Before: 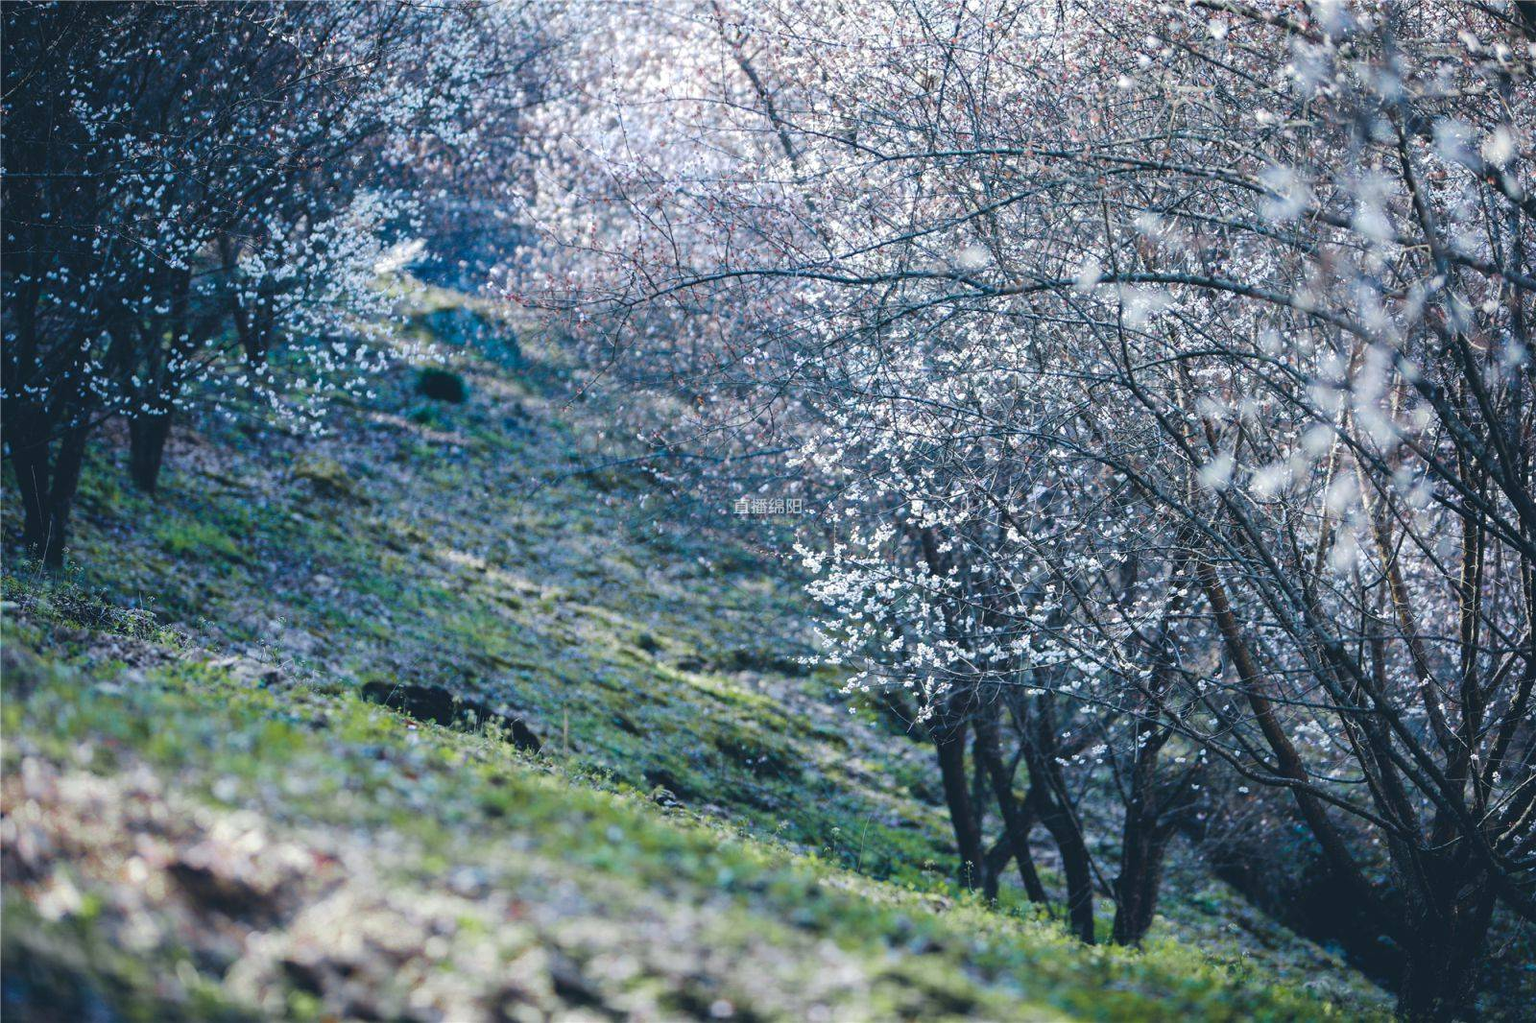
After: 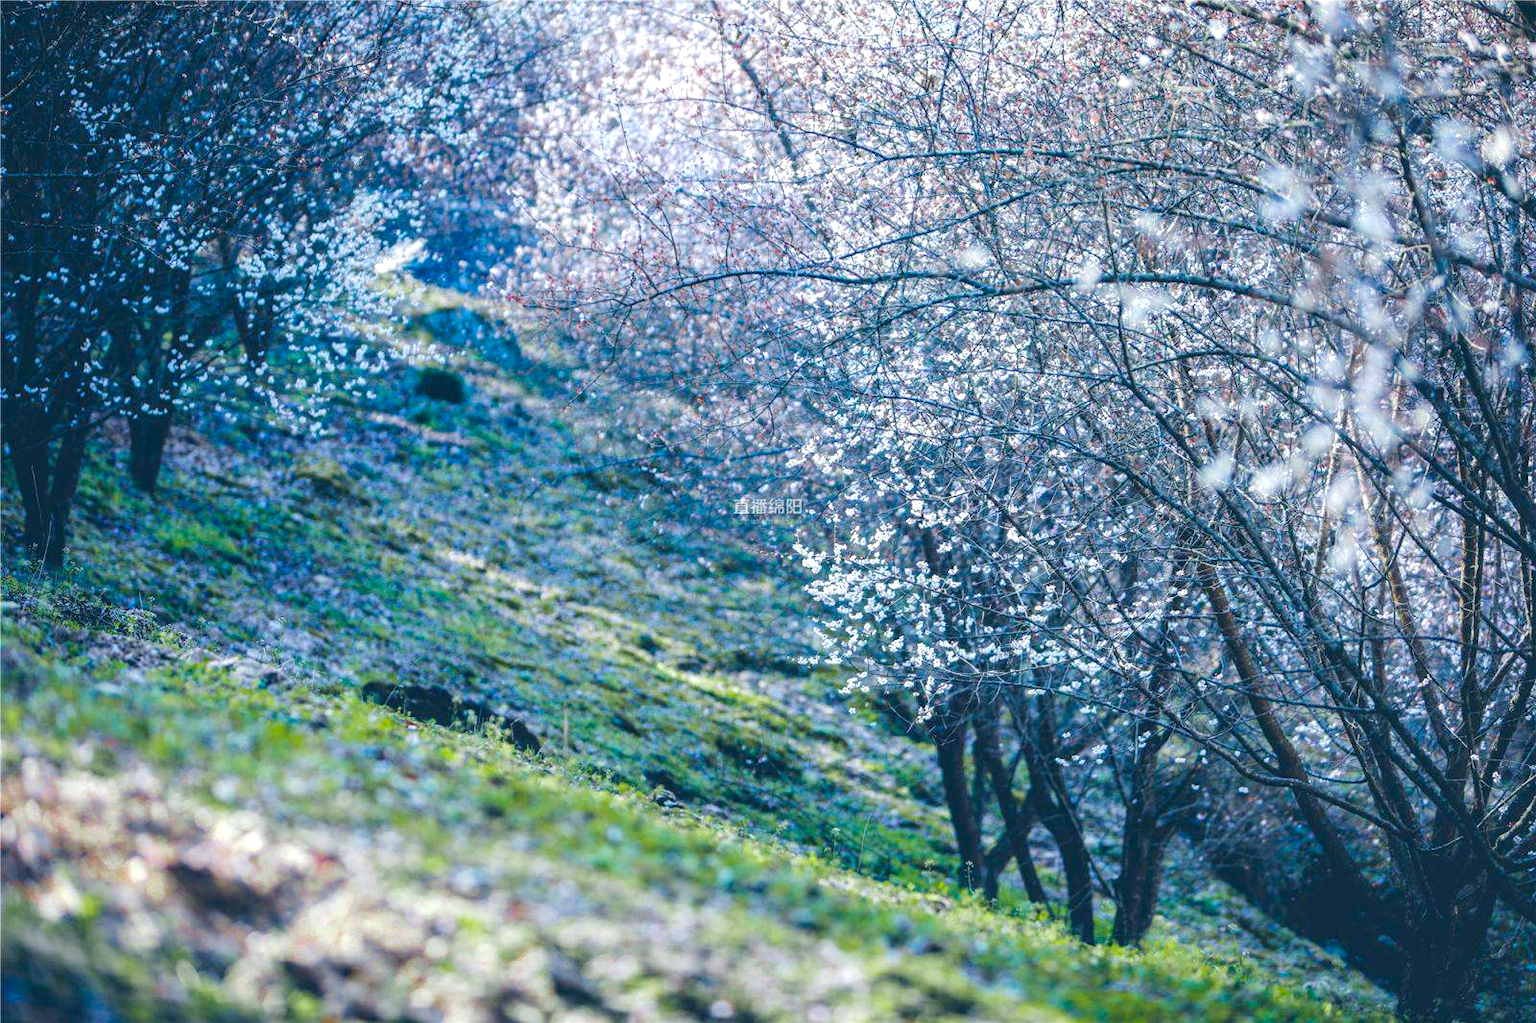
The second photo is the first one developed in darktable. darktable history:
local contrast: on, module defaults
color balance rgb: shadows lift › chroma 2.912%, shadows lift › hue 242.8°, perceptual saturation grading › global saturation 25.839%, perceptual brilliance grading › global brilliance 10.134%, perceptual brilliance grading › shadows 15.45%, contrast -9.864%
